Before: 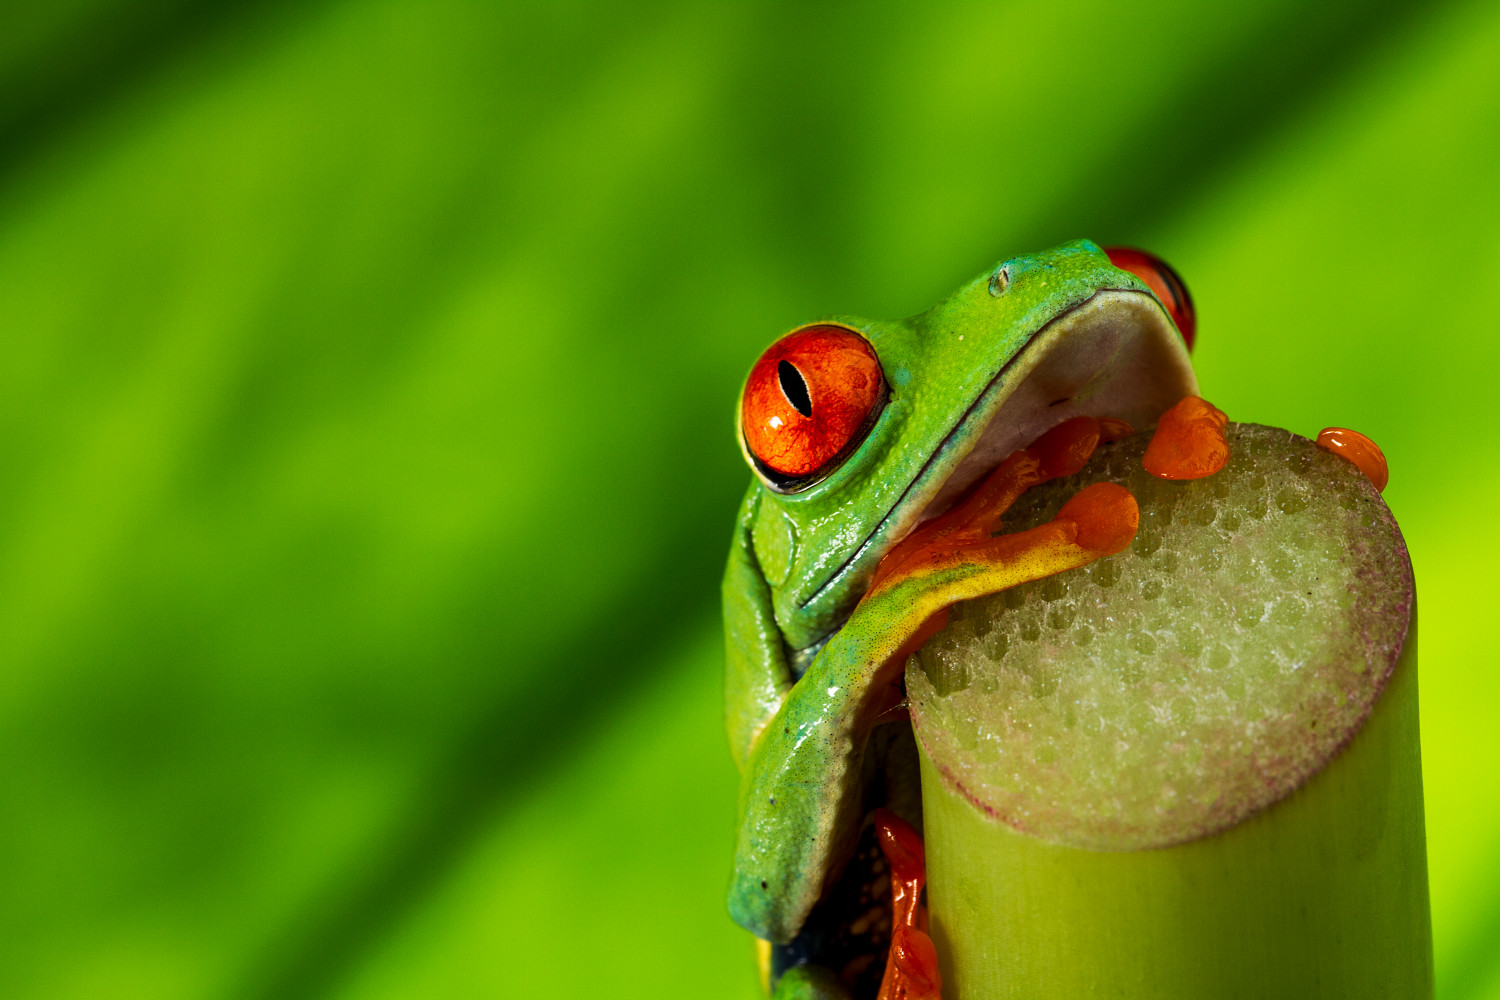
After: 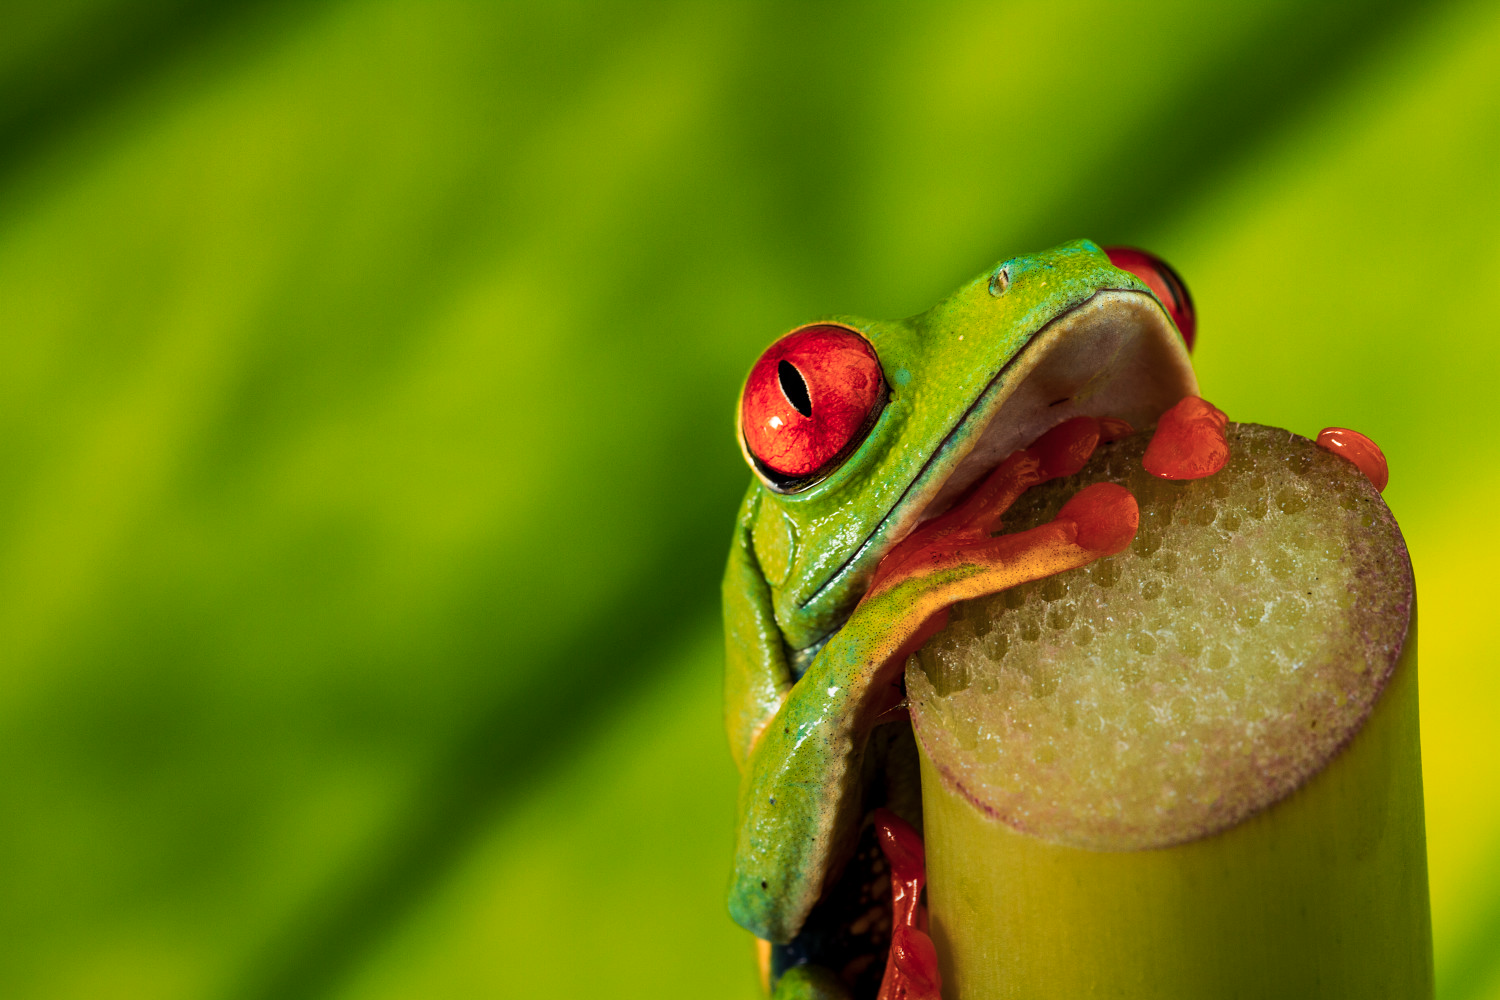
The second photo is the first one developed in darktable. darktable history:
color zones: curves: ch1 [(0, 0.469) (0.072, 0.457) (0.243, 0.494) (0.429, 0.5) (0.571, 0.5) (0.714, 0.5) (0.857, 0.5) (1, 0.469)]; ch2 [(0, 0.499) (0.143, 0.467) (0.242, 0.436) (0.429, 0.493) (0.571, 0.5) (0.714, 0.5) (0.857, 0.5) (1, 0.499)]
exposure: exposure 0.127 EV, compensate highlight preservation false
graduated density: rotation -180°, offset 24.95
